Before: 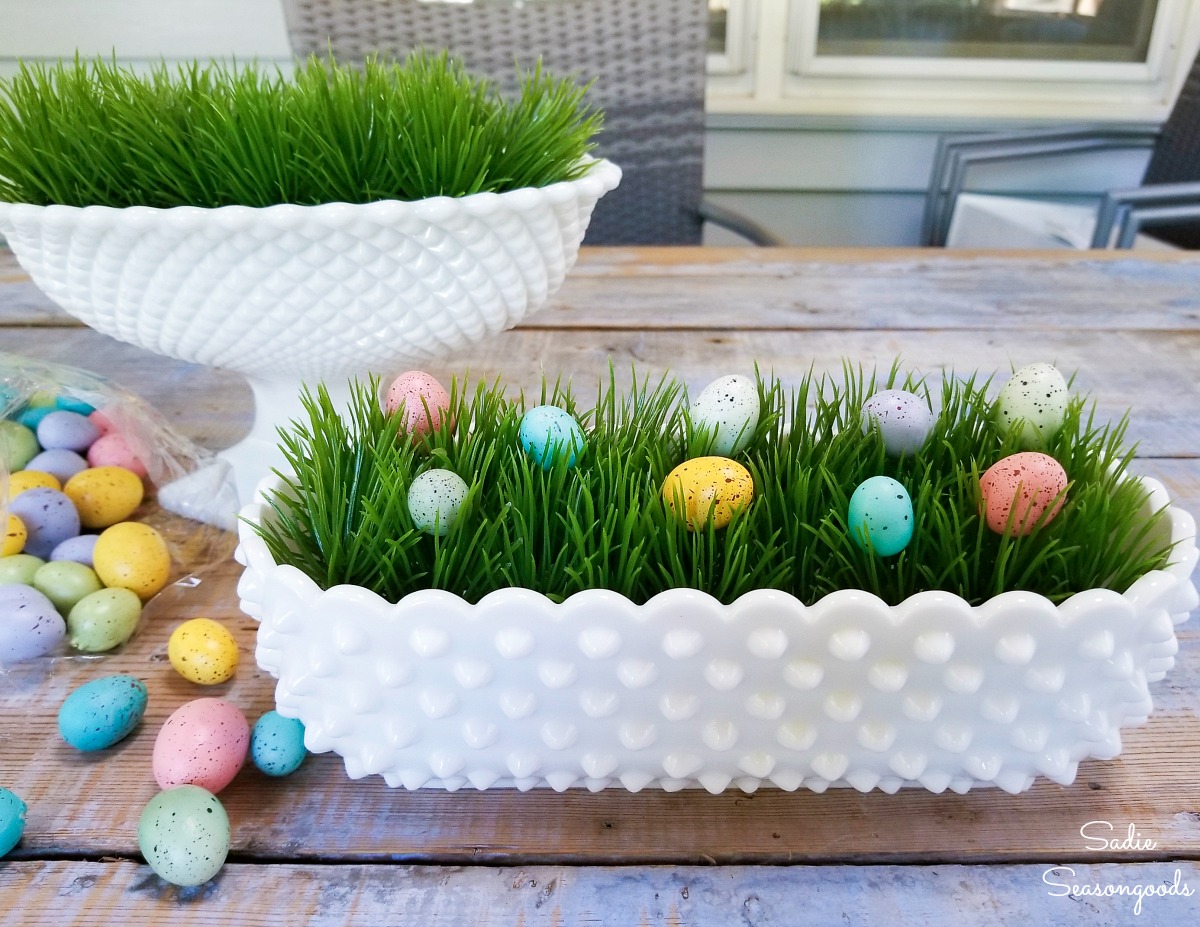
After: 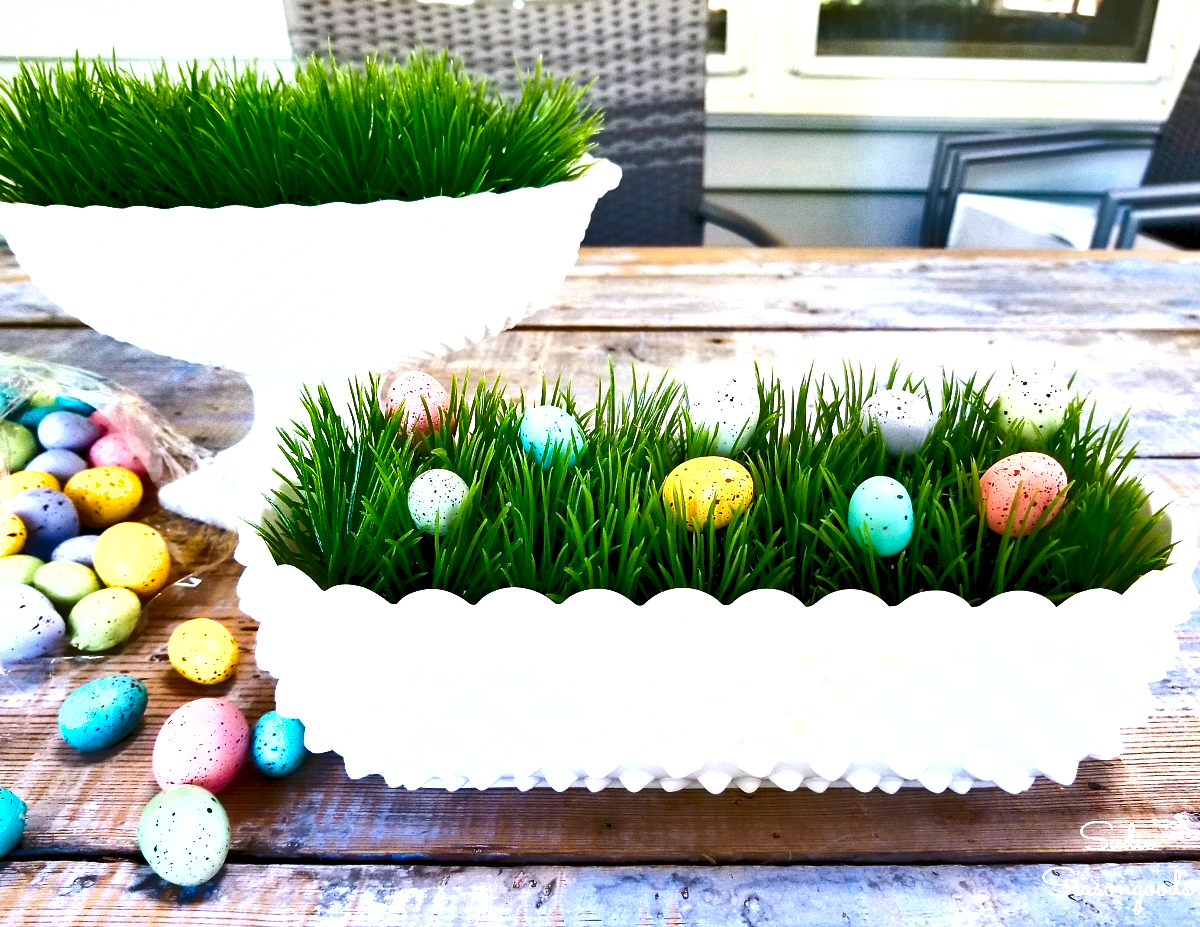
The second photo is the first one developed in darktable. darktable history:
exposure: black level correction 0.008, exposure 0.978 EV, compensate highlight preservation false
shadows and highlights: shadows 58.1, highlights -60.25, soften with gaussian
levels: mode automatic, black 0.037%, levels [0.062, 0.494, 0.925]
